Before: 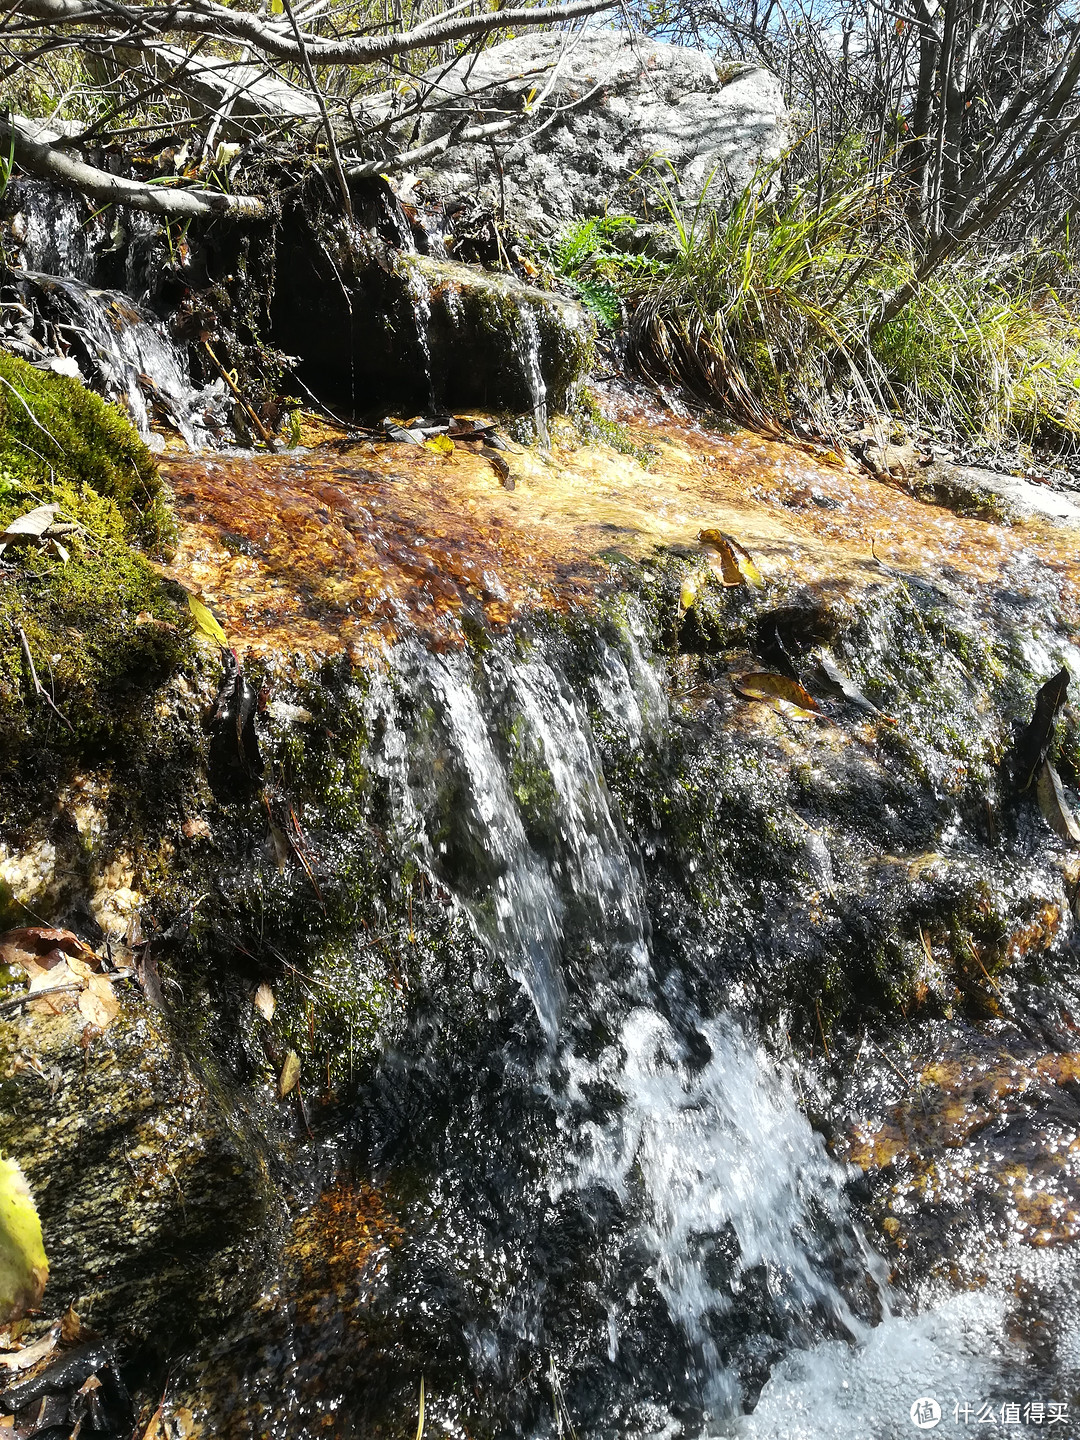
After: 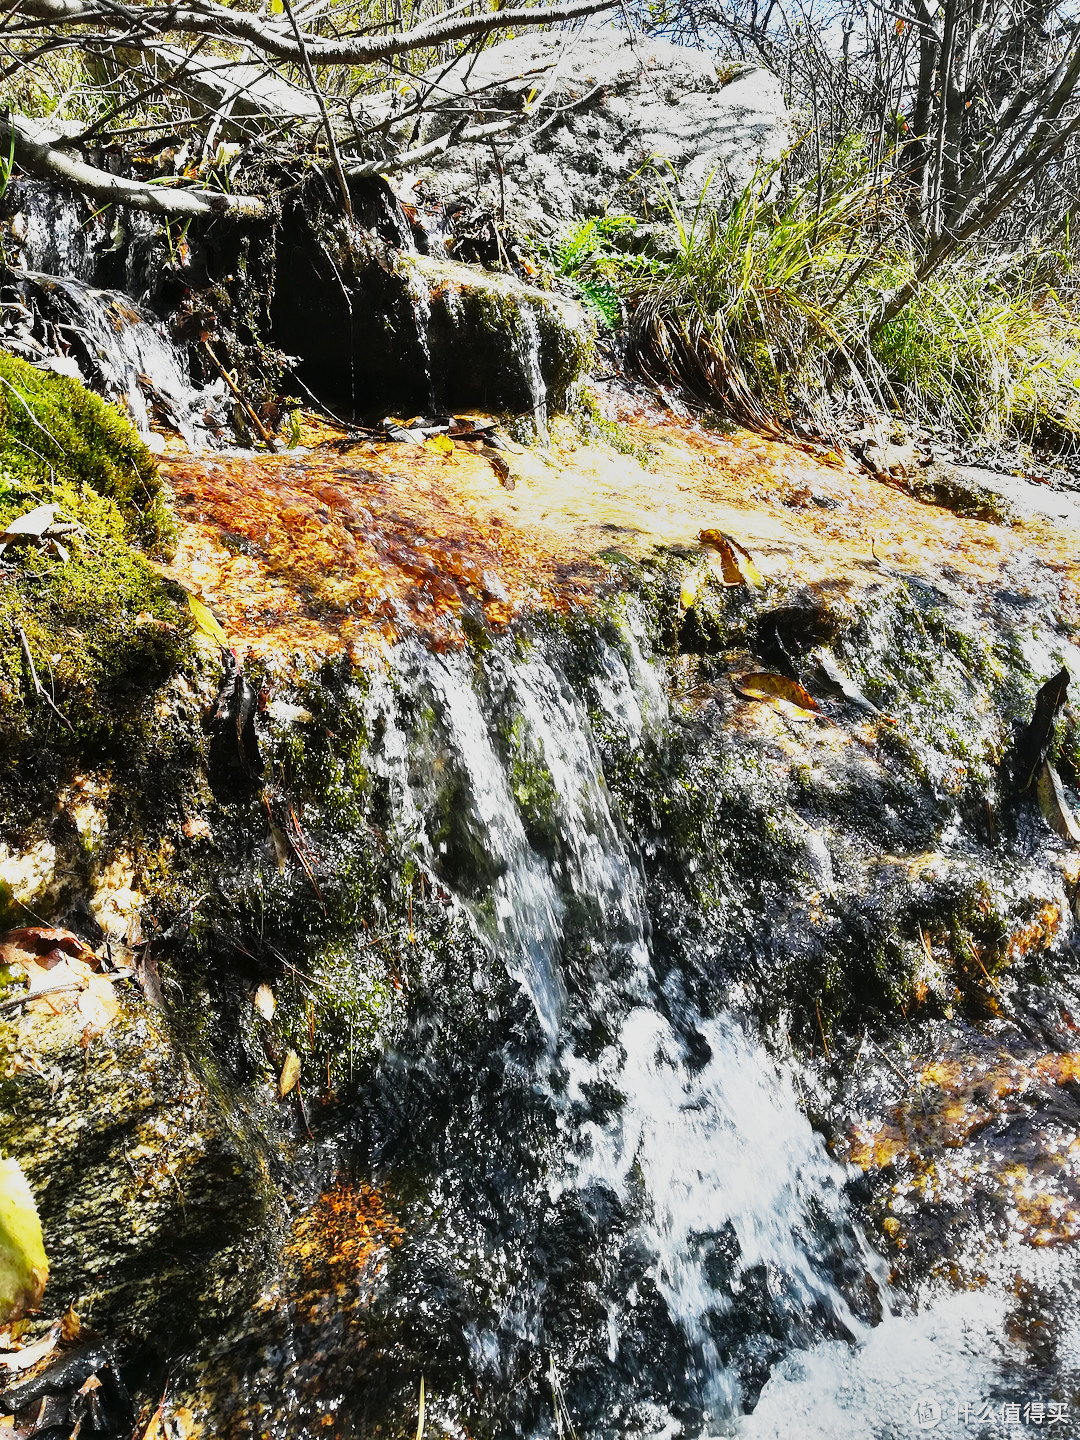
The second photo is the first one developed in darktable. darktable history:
base curve: curves: ch0 [(0, 0) (0.026, 0.03) (0.109, 0.232) (0.351, 0.748) (0.669, 0.968) (1, 1)], preserve colors none
shadows and highlights: shadows 80.73, white point adjustment -9.07, highlights -61.46, soften with gaussian
